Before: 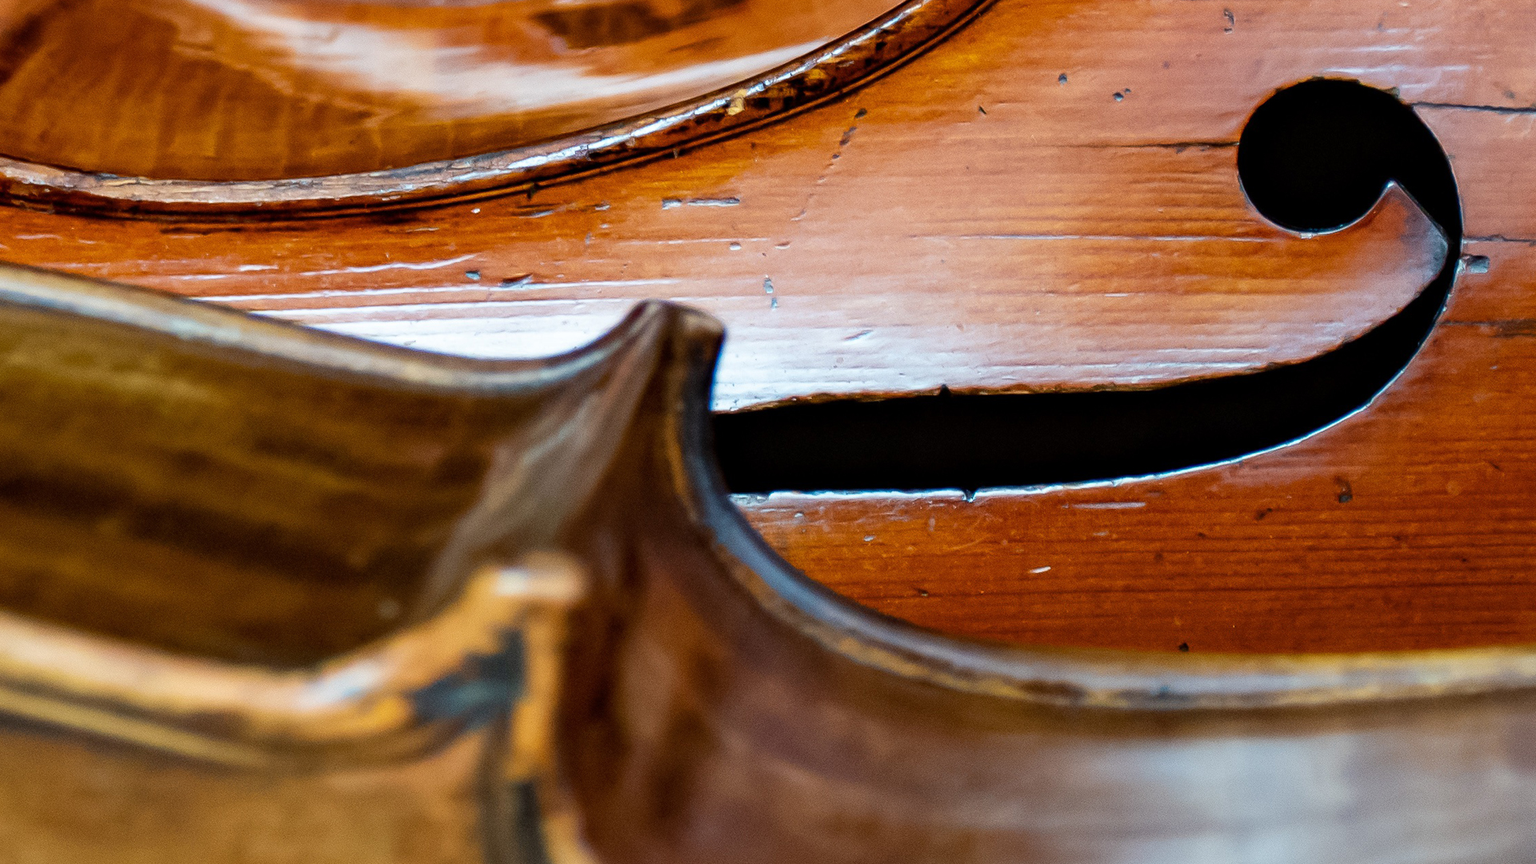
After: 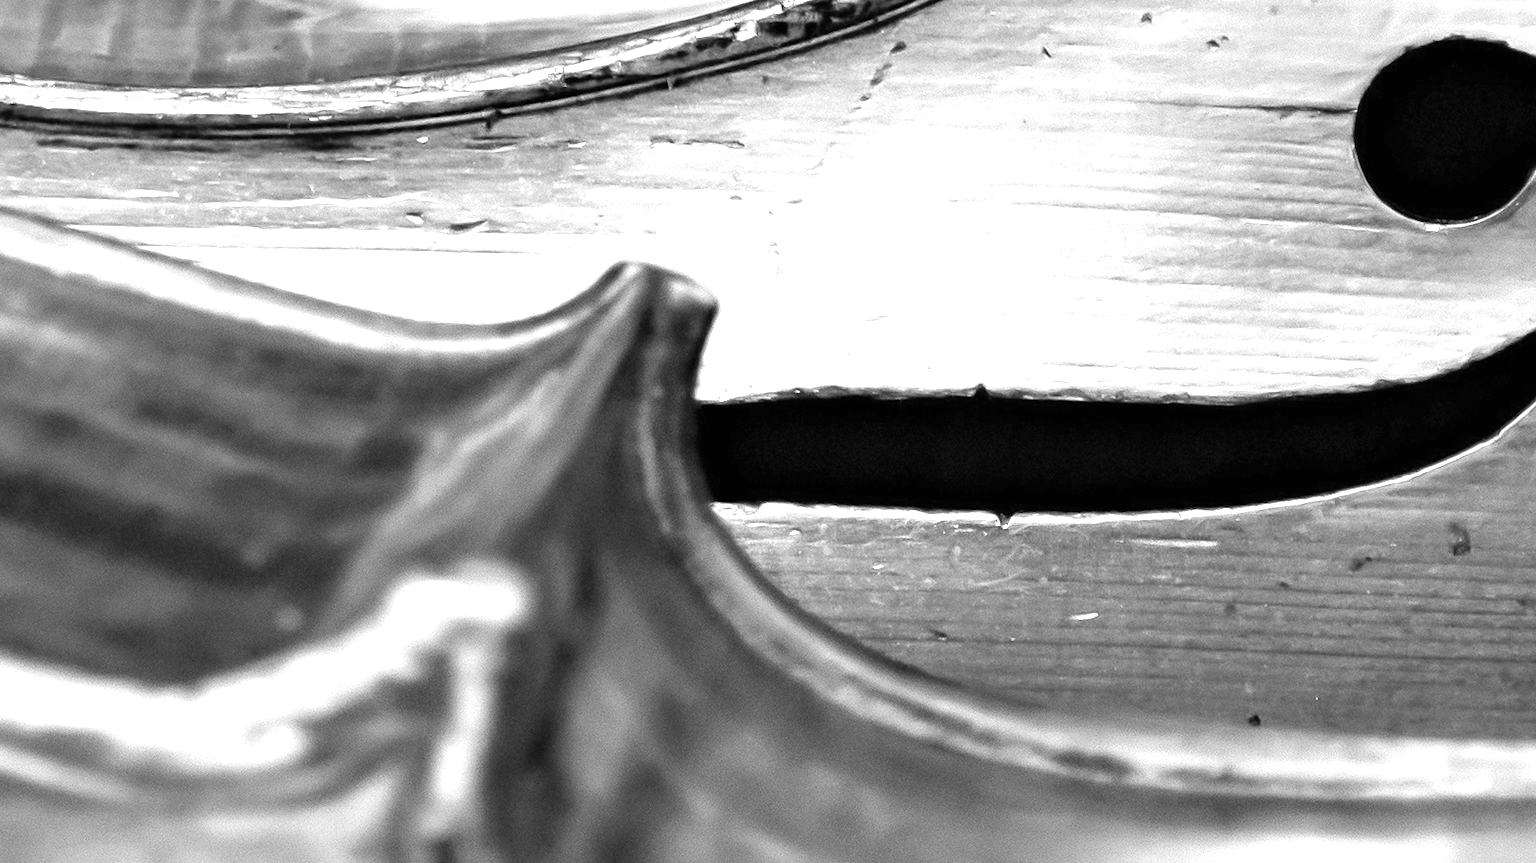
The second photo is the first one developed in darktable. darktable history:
exposure: black level correction 0, exposure 1.55 EV, compensate exposure bias true, compensate highlight preservation false
monochrome: a 32, b 64, size 2.3
crop and rotate: angle -3.27°, left 5.211%, top 5.211%, right 4.607%, bottom 4.607%
